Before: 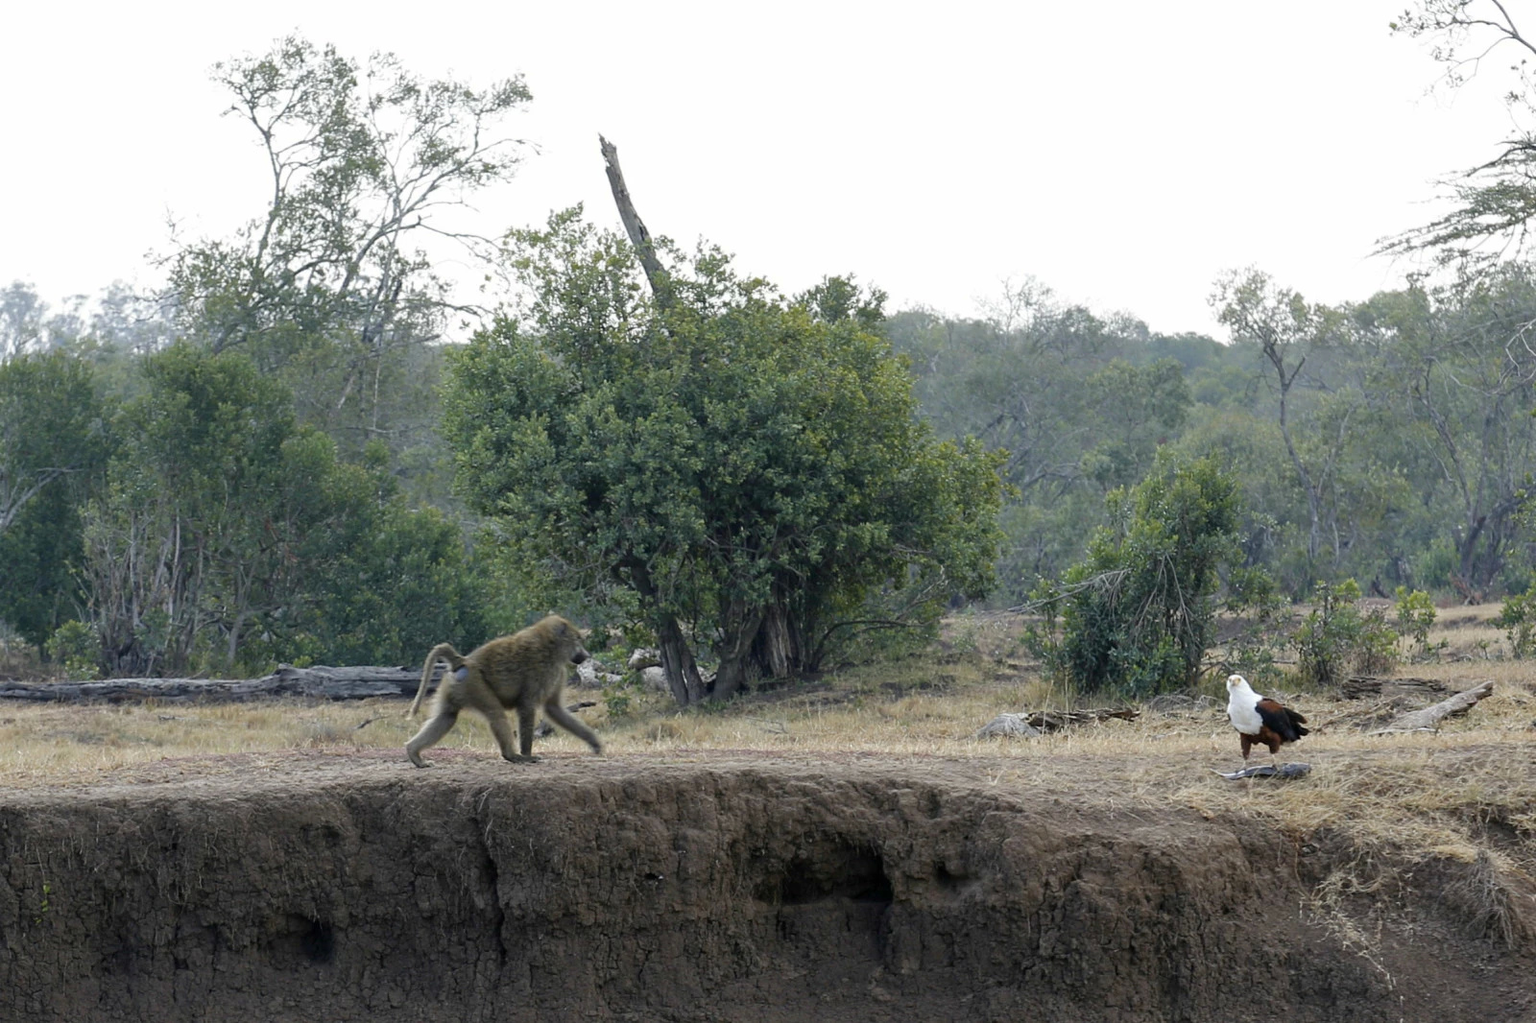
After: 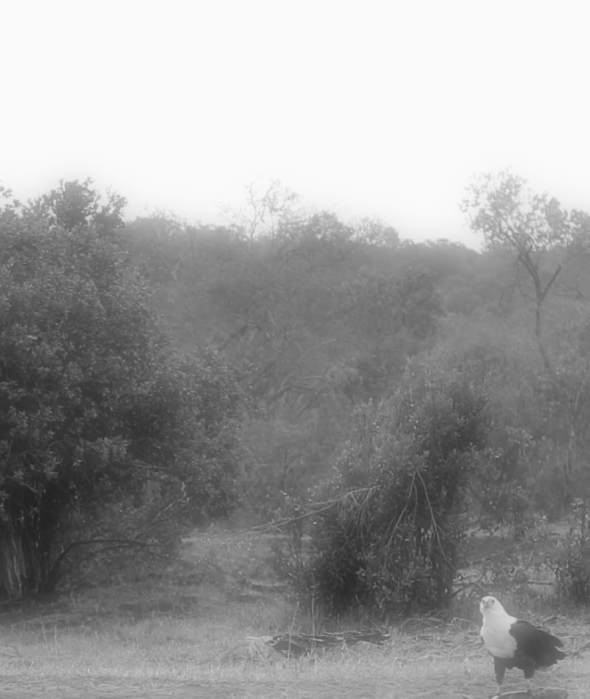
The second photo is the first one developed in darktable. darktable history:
exposure: exposure -0.116 EV, compensate exposure bias true, compensate highlight preservation false
soften: on, module defaults
crop and rotate: left 49.936%, top 10.094%, right 13.136%, bottom 24.256%
monochrome: on, module defaults
